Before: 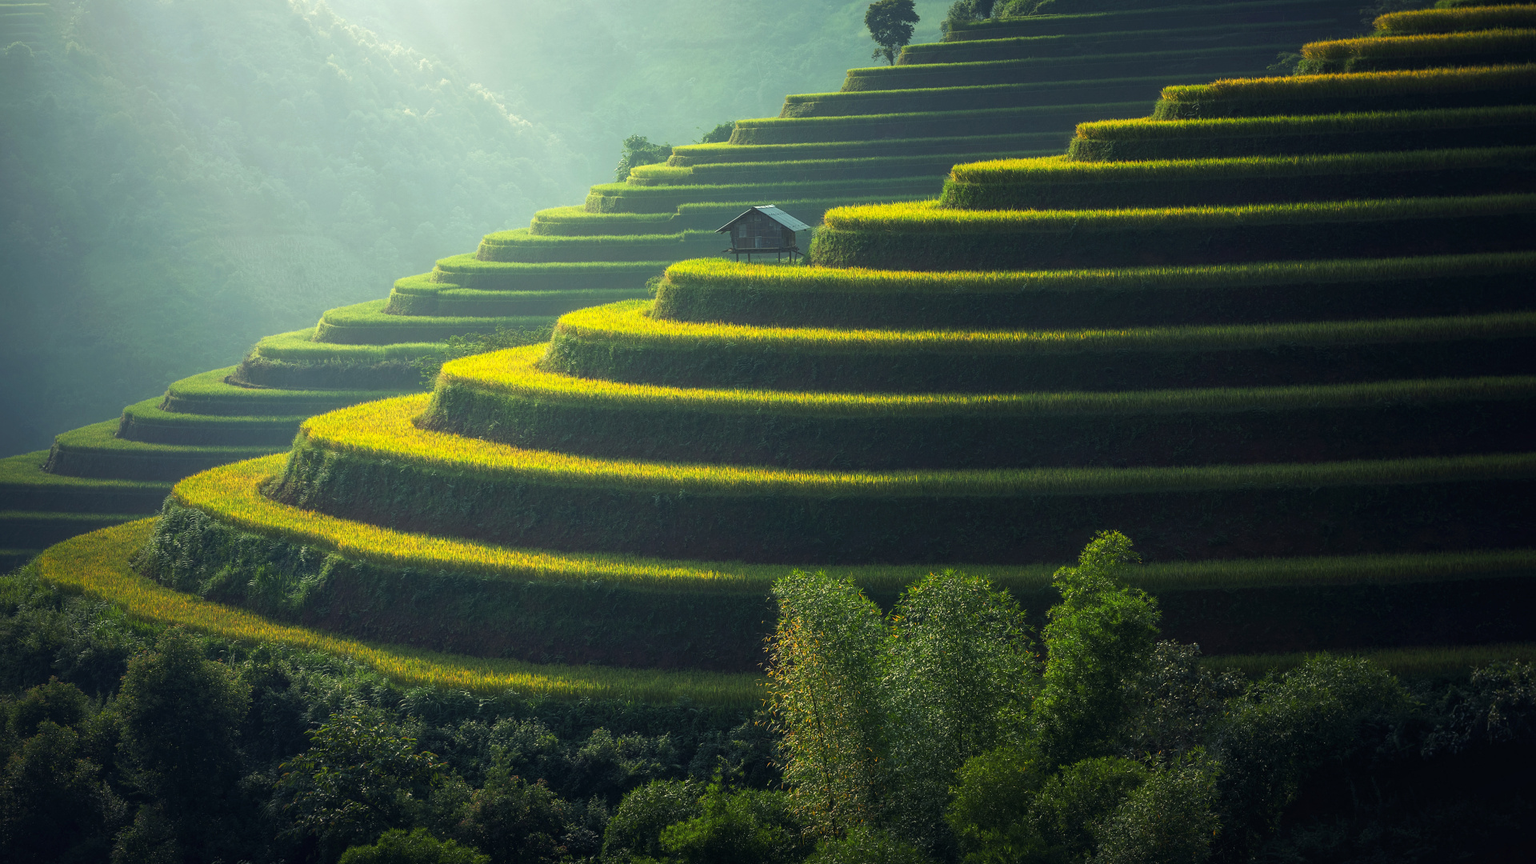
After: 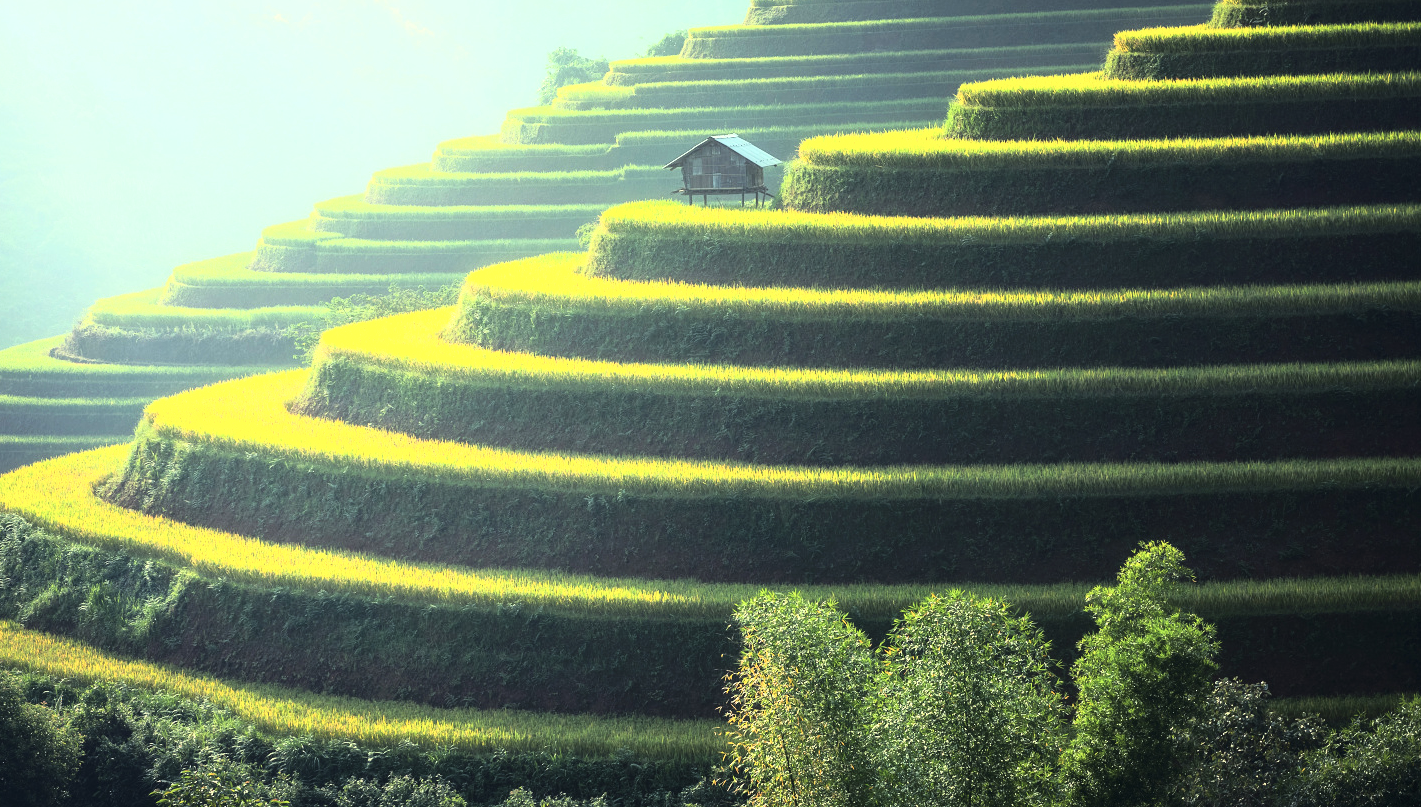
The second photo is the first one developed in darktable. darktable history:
crop and rotate: left 12.08%, top 11.333%, right 13.867%, bottom 13.87%
base curve: curves: ch0 [(0, 0) (0.026, 0.03) (0.109, 0.232) (0.351, 0.748) (0.669, 0.968) (1, 1)]
exposure: black level correction 0, exposure 0.499 EV, compensate exposure bias true, compensate highlight preservation false
color correction: highlights b* -0.049, saturation 0.846
